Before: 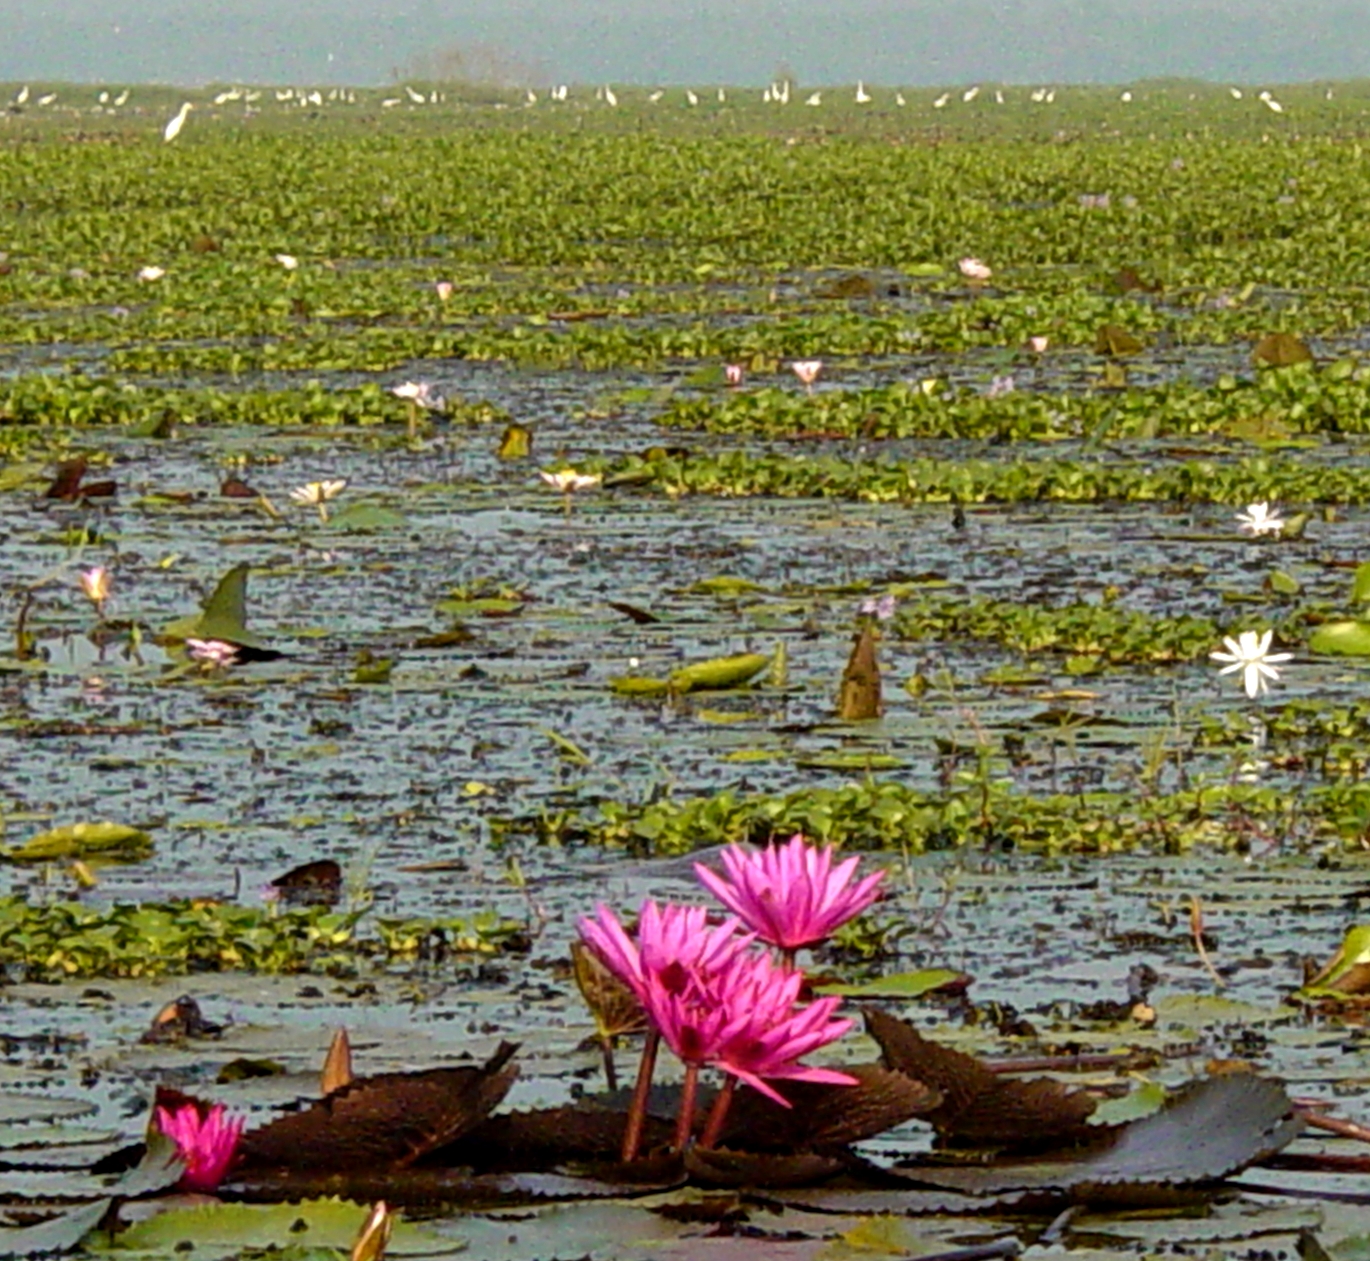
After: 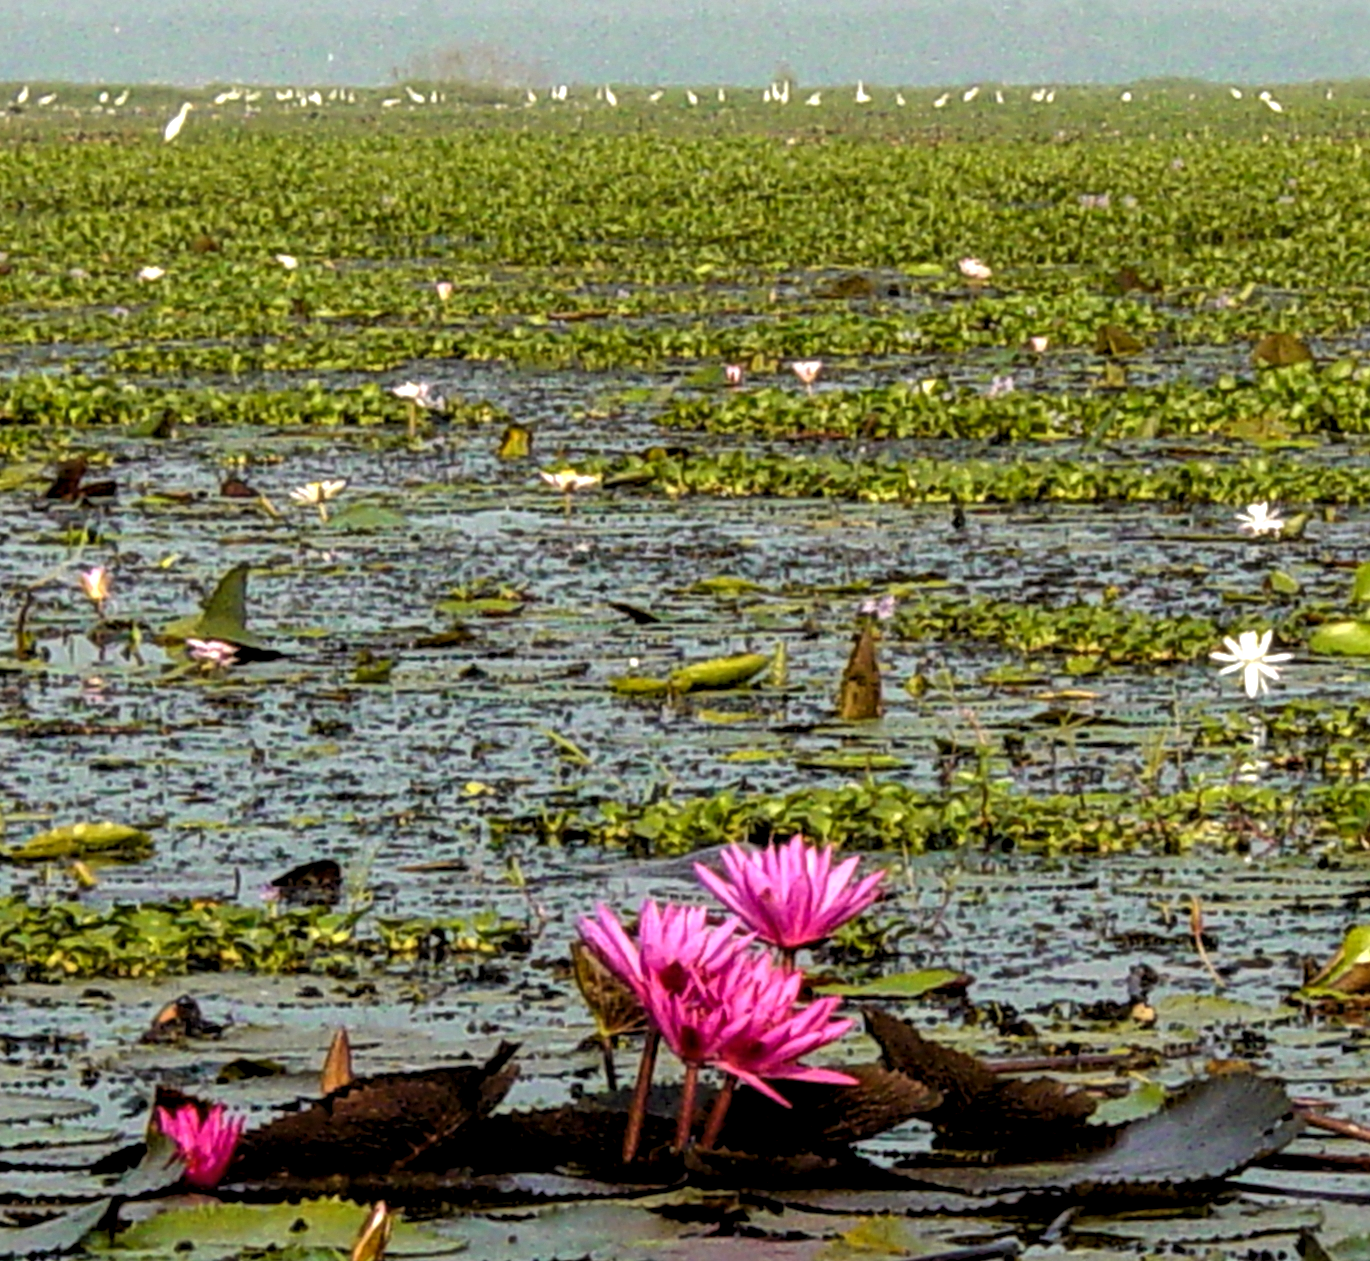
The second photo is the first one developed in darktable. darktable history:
local contrast: on, module defaults
levels: levels [0.062, 0.494, 0.925]
